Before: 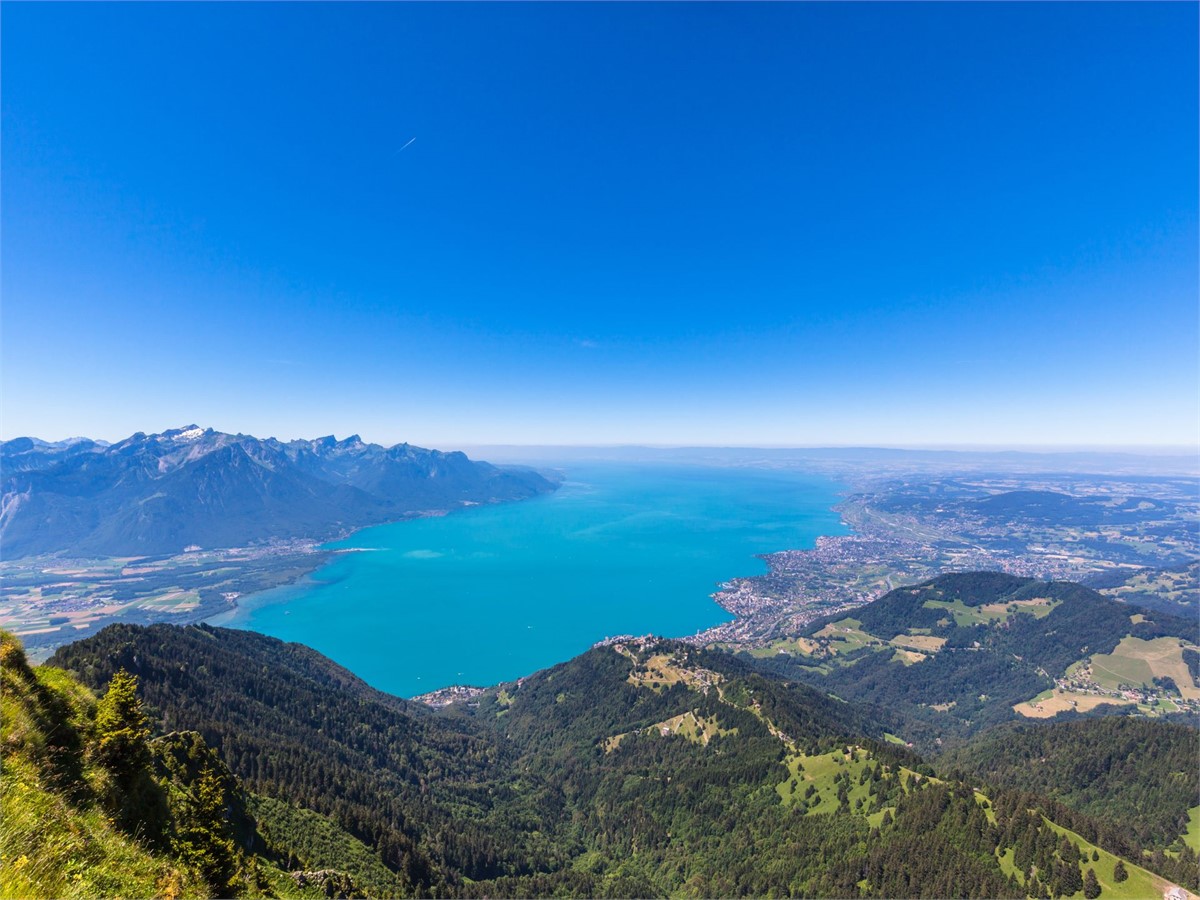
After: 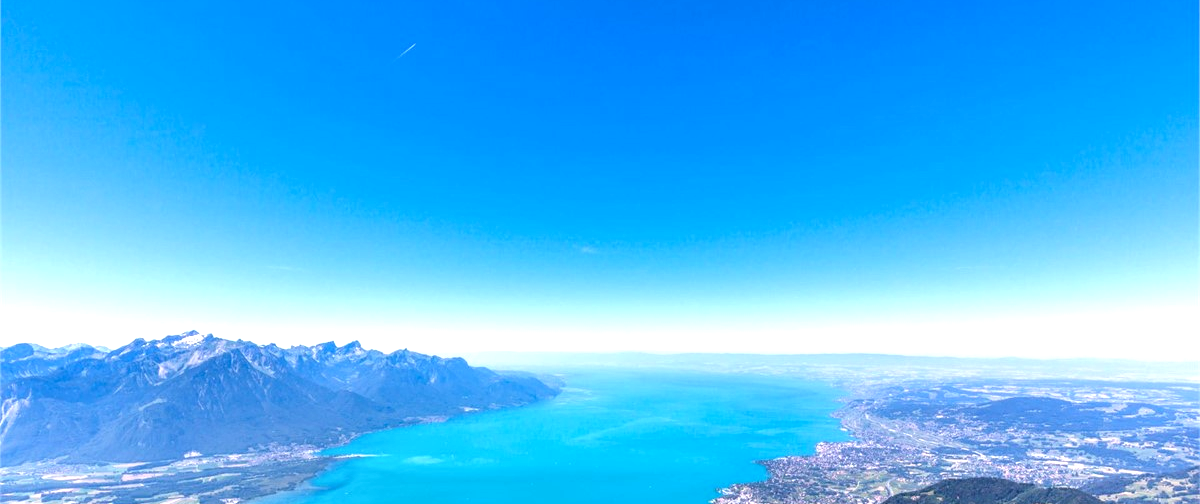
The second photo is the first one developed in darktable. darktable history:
tone equalizer: -8 EV -0.734 EV, -7 EV -0.668 EV, -6 EV -0.586 EV, -5 EV -0.421 EV, -3 EV 0.367 EV, -2 EV 0.6 EV, -1 EV 0.693 EV, +0 EV 0.764 EV
local contrast: on, module defaults
crop and rotate: top 10.513%, bottom 33.486%
